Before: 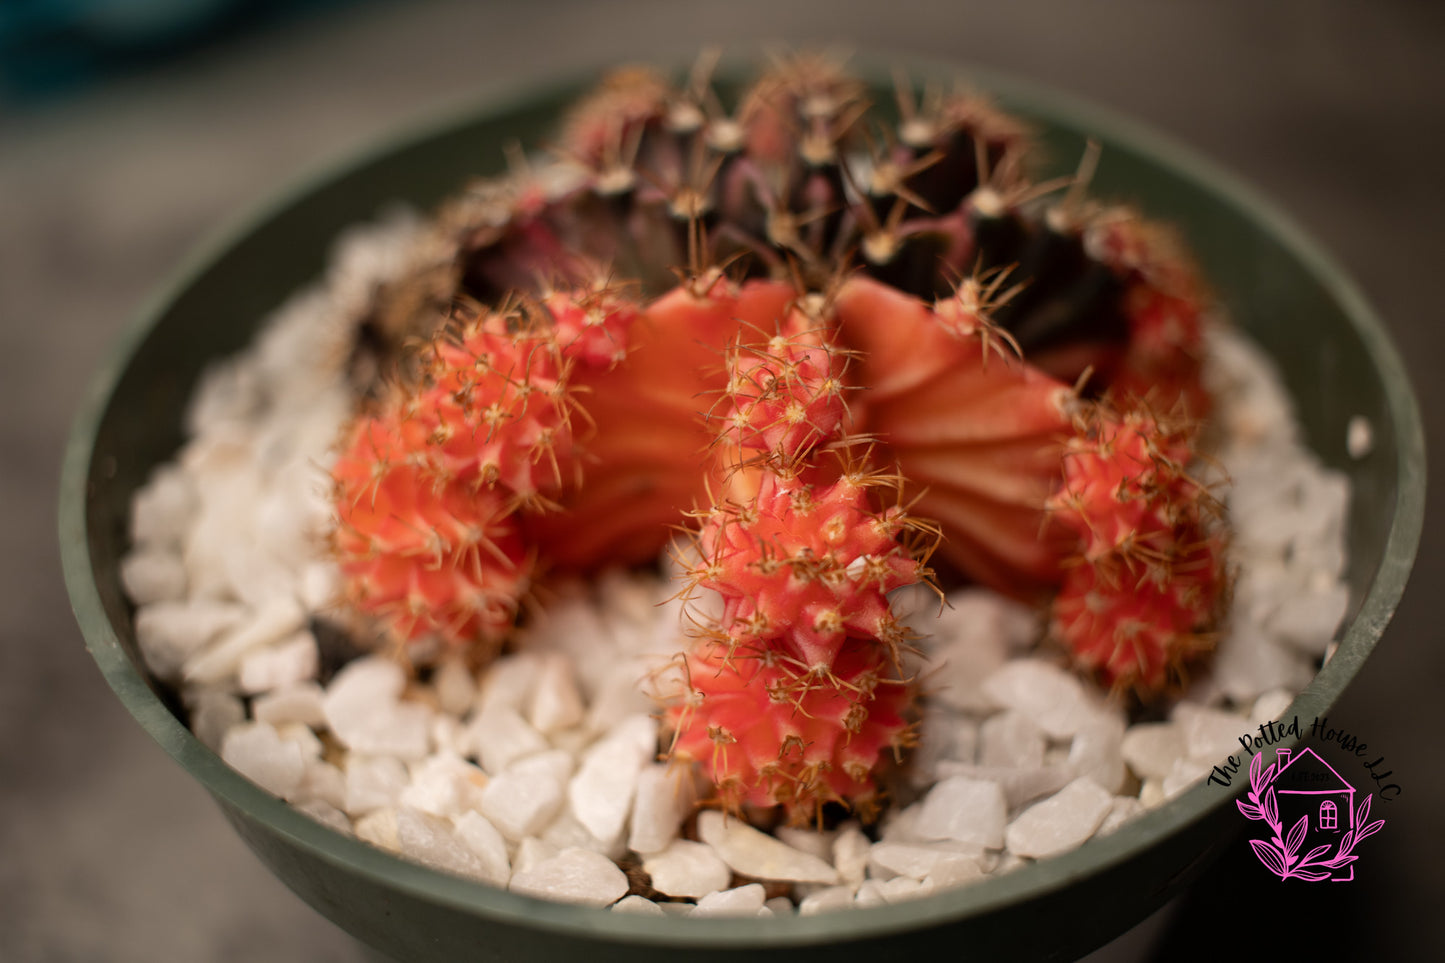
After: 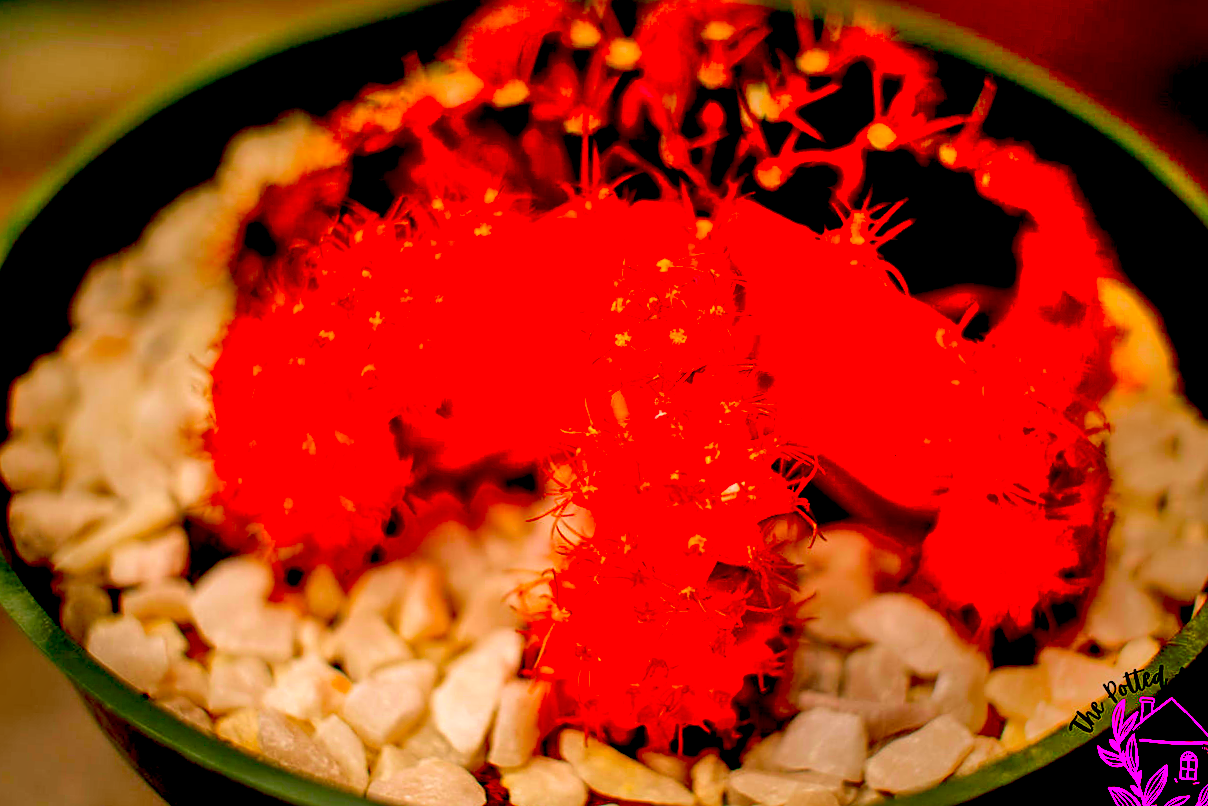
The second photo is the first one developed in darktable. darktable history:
crop and rotate: angle -3.08°, left 5.11%, top 5.191%, right 4.645%, bottom 4.384%
exposure: black level correction 0.058, compensate highlight preservation false
color correction: highlights b* 0.034, saturation 2.95
sharpen: amount 0.489
velvia: strength 14.78%
shadows and highlights: soften with gaussian
local contrast: on, module defaults
